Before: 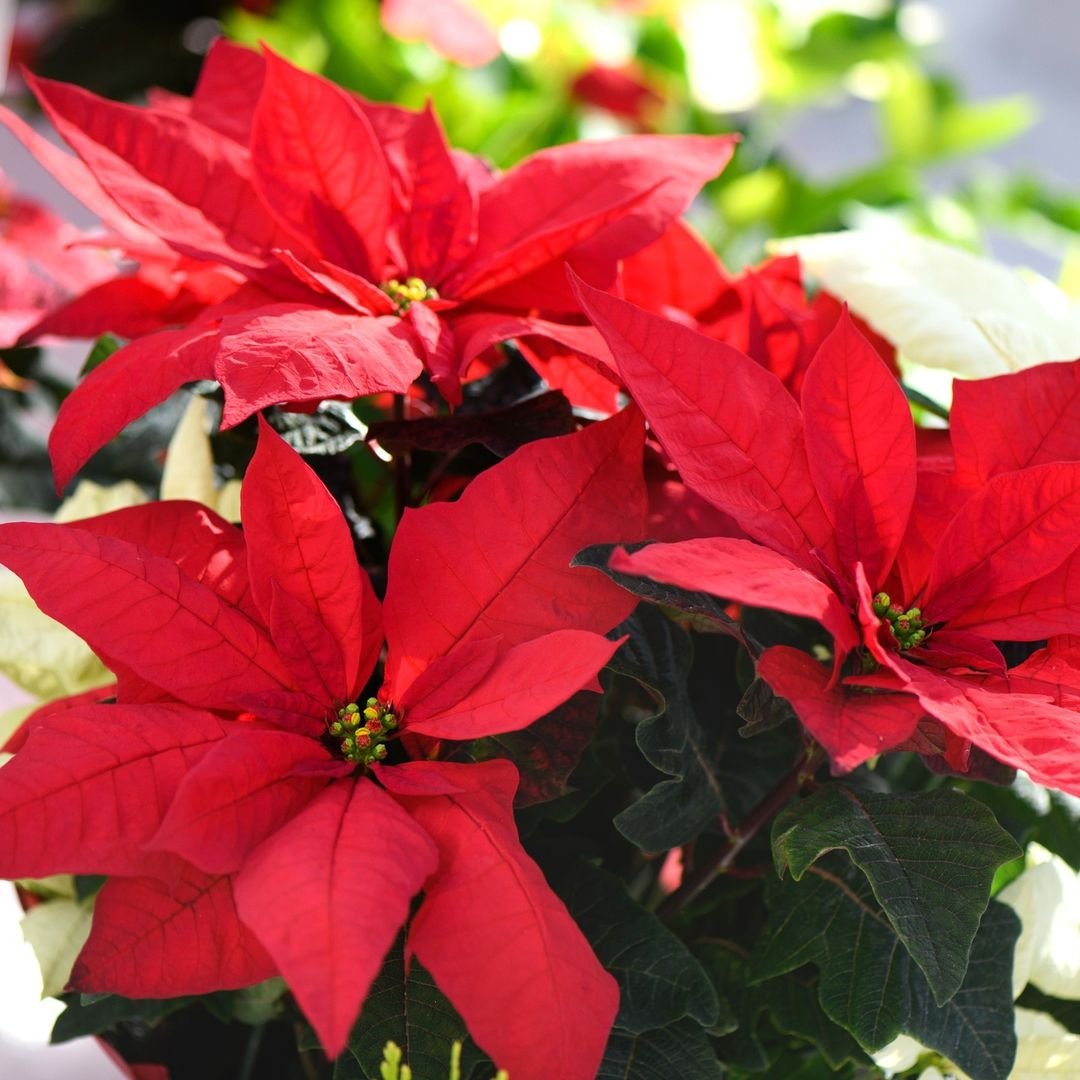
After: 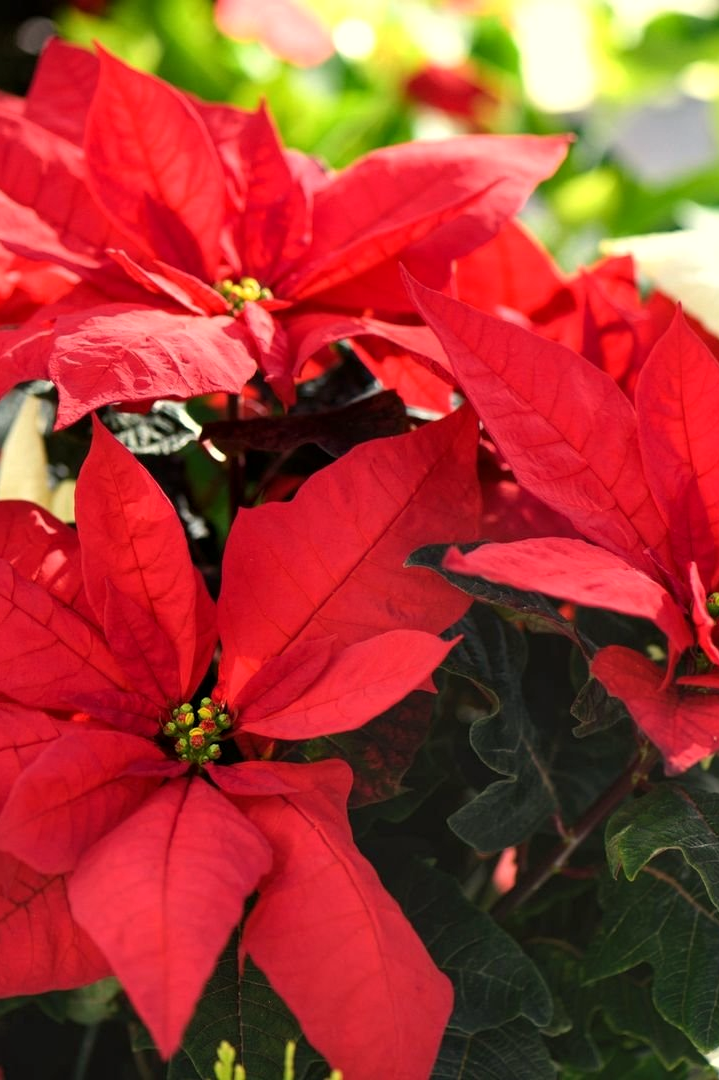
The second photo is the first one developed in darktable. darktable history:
local contrast: highlights 100%, shadows 100%, detail 120%, midtone range 0.2
crop: left 15.419%, right 17.914%
tone equalizer: on, module defaults
white balance: red 1.029, blue 0.92
